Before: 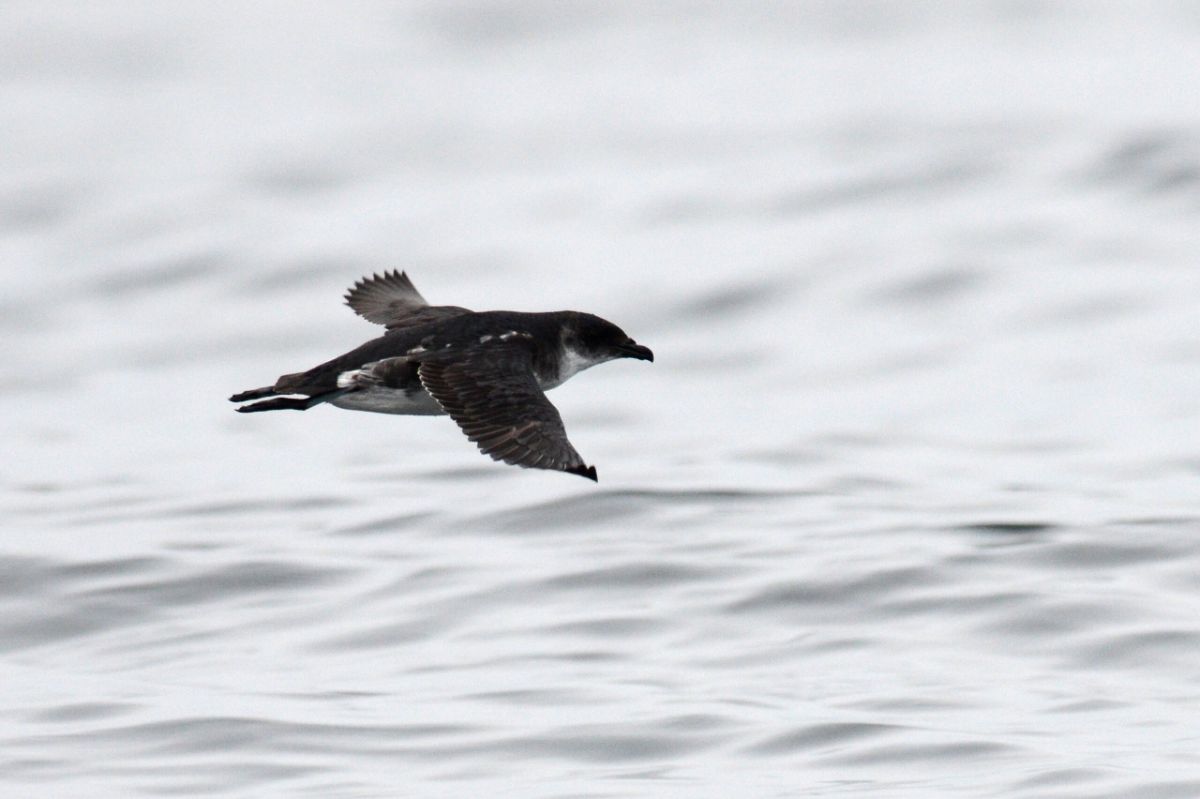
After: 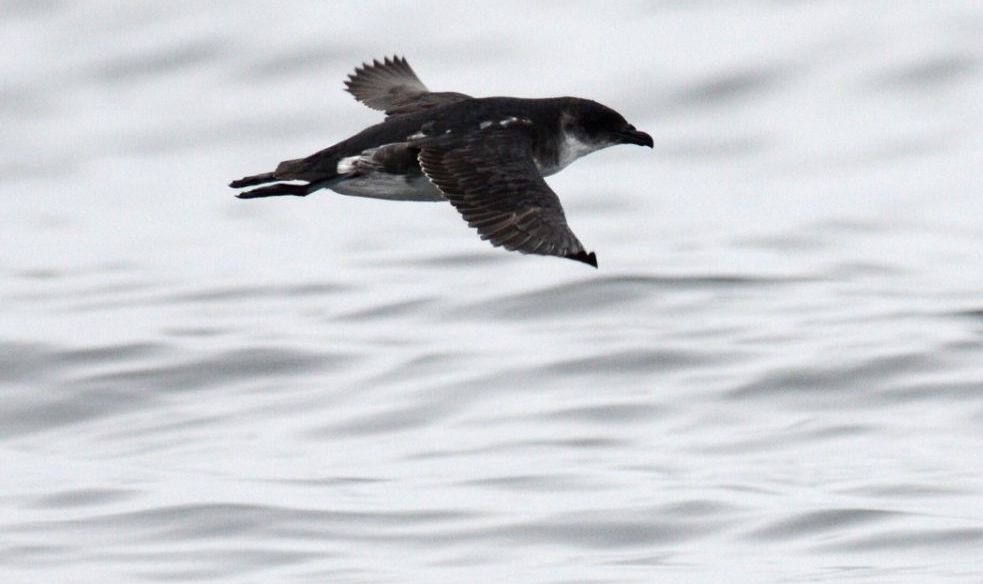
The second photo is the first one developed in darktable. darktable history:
crop: top 26.859%, right 18.016%
